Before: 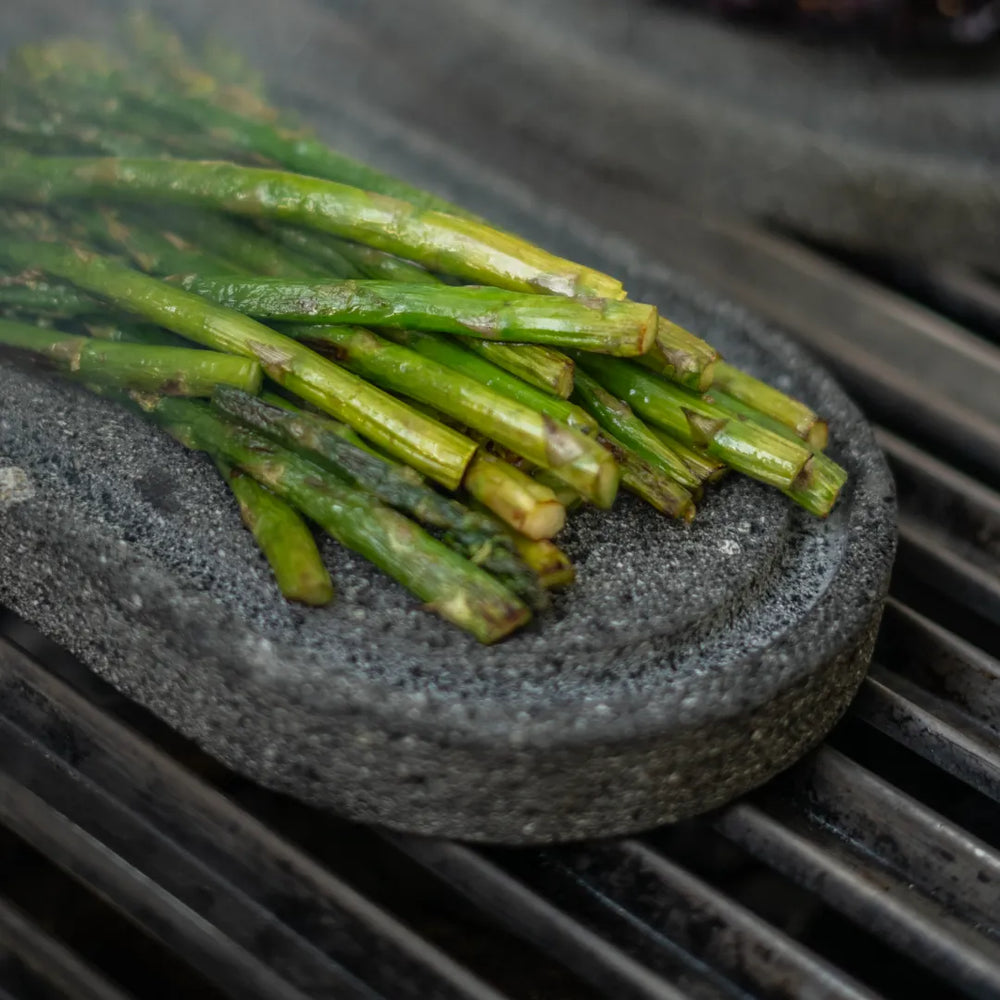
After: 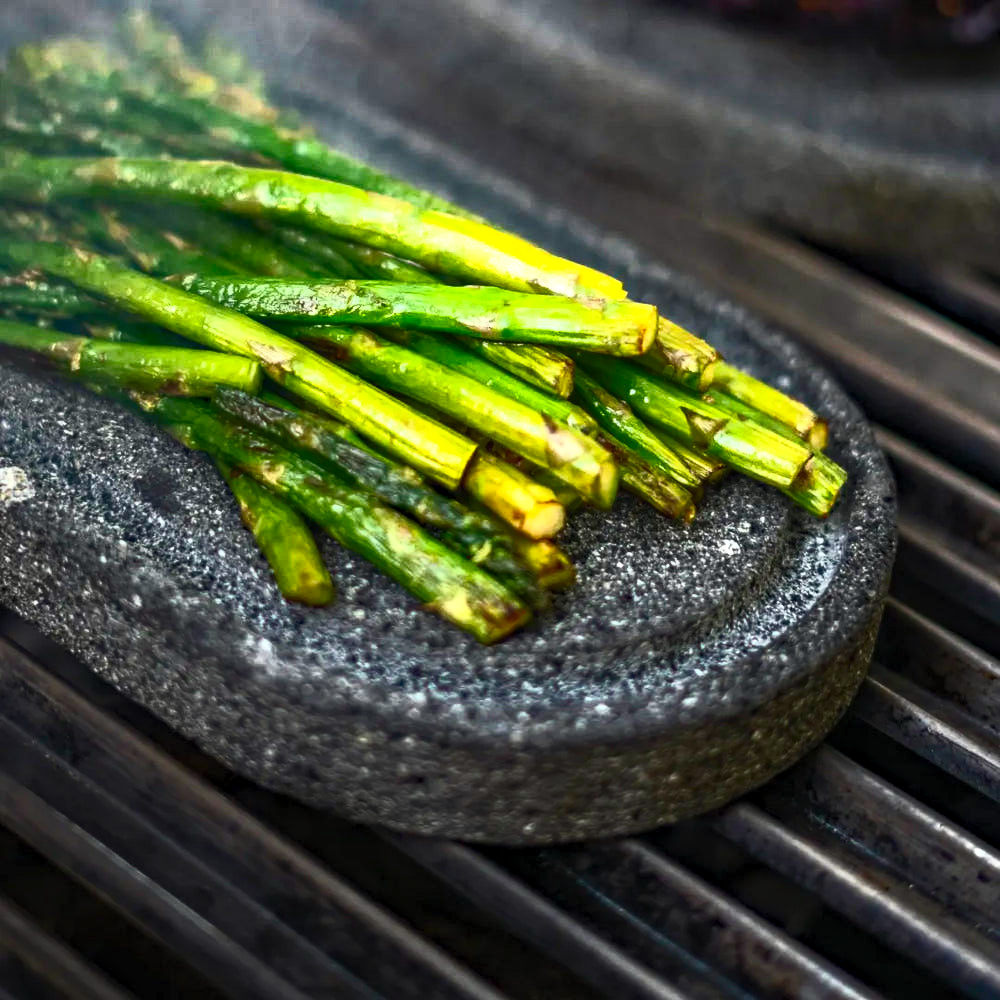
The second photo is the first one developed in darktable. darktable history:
local contrast: highlights 104%, shadows 100%, detail 119%, midtone range 0.2
haze removal: compatibility mode true, adaptive false
tone equalizer: edges refinement/feathering 500, mask exposure compensation -1.57 EV, preserve details no
contrast brightness saturation: contrast 0.846, brightness 0.585, saturation 0.59
color balance rgb: perceptual saturation grading › global saturation -0.072%, global vibrance 20%
